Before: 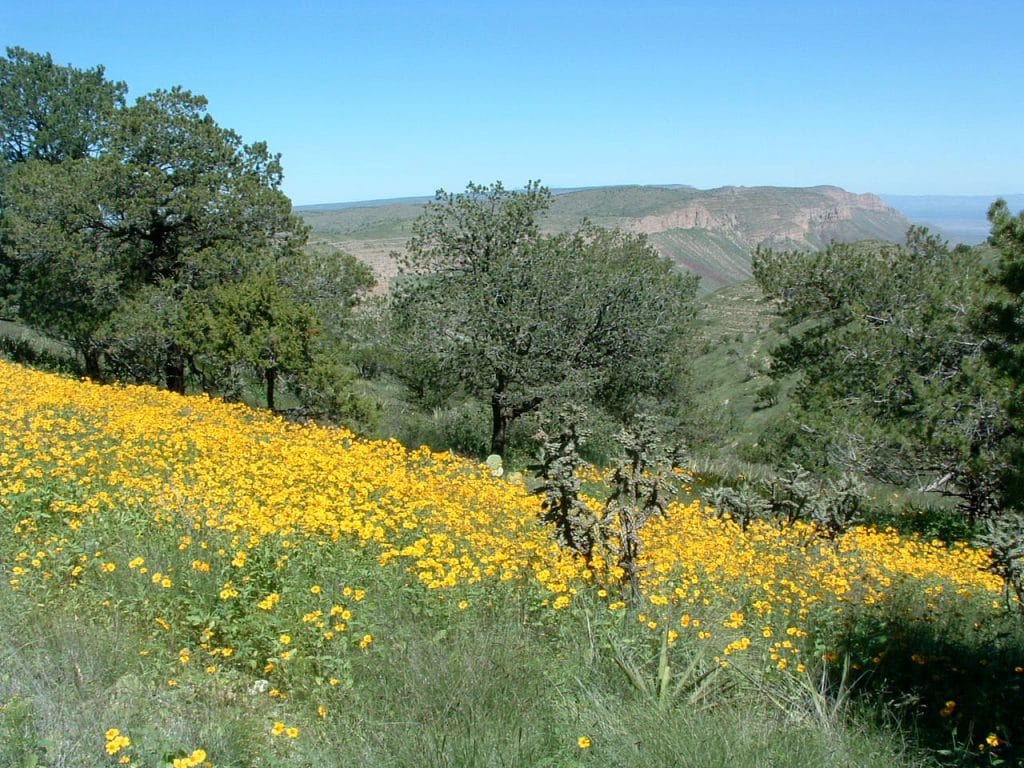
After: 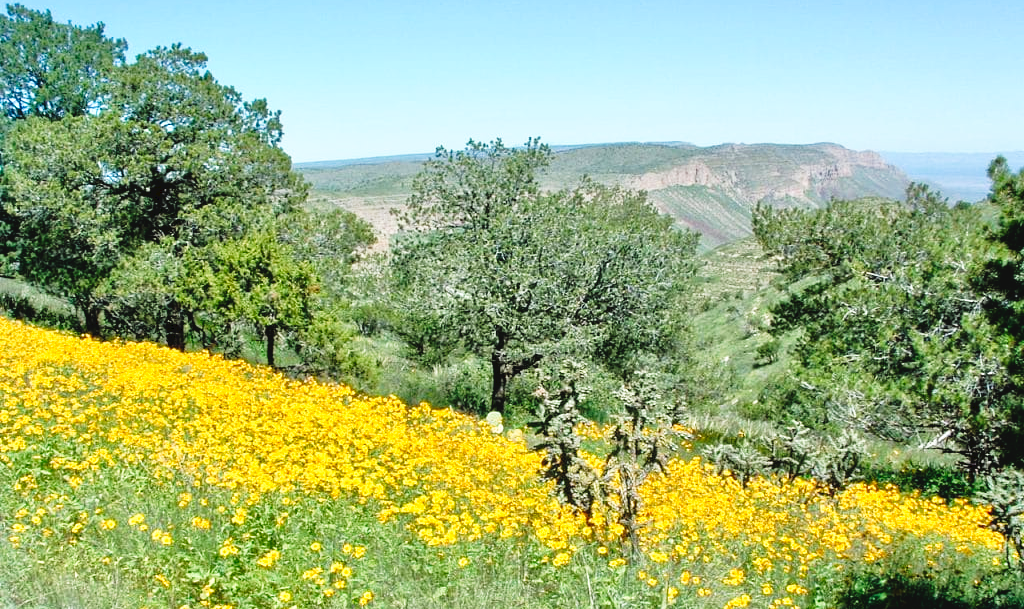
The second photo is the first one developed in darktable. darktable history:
tone curve: curves: ch0 [(0, 0) (0.003, 0.047) (0.011, 0.047) (0.025, 0.049) (0.044, 0.051) (0.069, 0.055) (0.1, 0.066) (0.136, 0.089) (0.177, 0.12) (0.224, 0.155) (0.277, 0.205) (0.335, 0.281) (0.399, 0.37) (0.468, 0.47) (0.543, 0.574) (0.623, 0.687) (0.709, 0.801) (0.801, 0.89) (0.898, 0.963) (1, 1)], preserve colors none
crop and rotate: top 5.667%, bottom 14.937%
tone equalizer: -7 EV 0.15 EV, -6 EV 0.6 EV, -5 EV 1.15 EV, -4 EV 1.33 EV, -3 EV 1.15 EV, -2 EV 0.6 EV, -1 EV 0.15 EV, mask exposure compensation -0.5 EV
